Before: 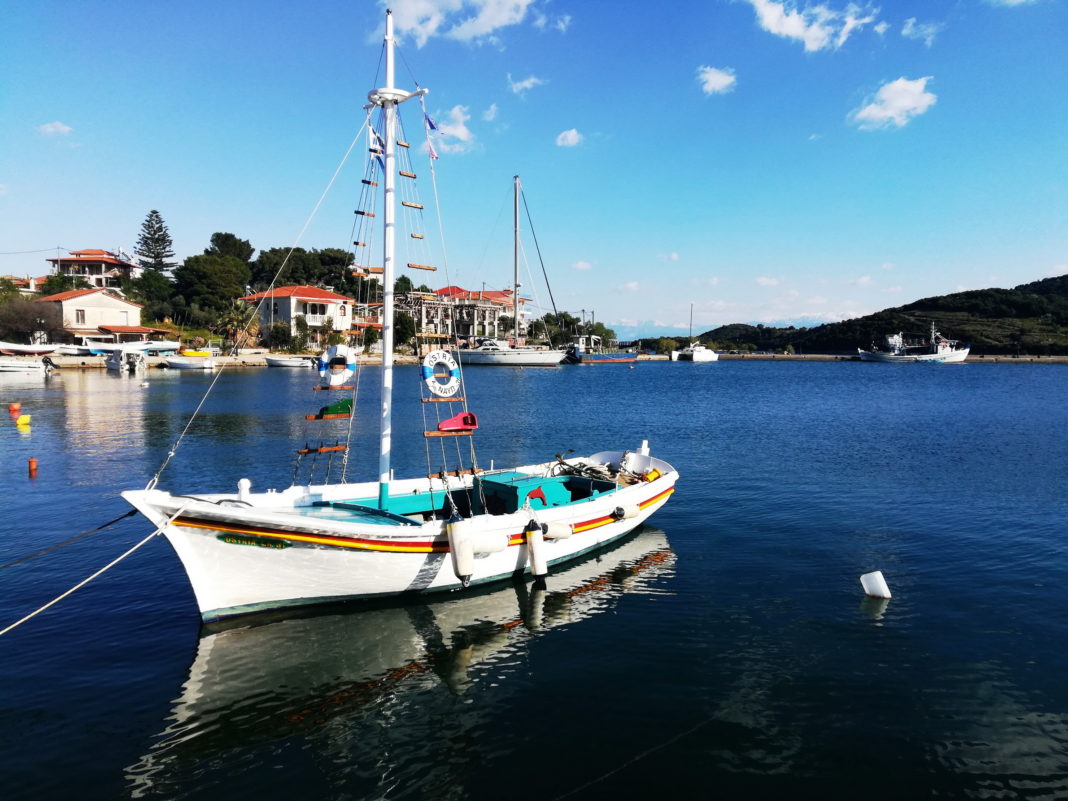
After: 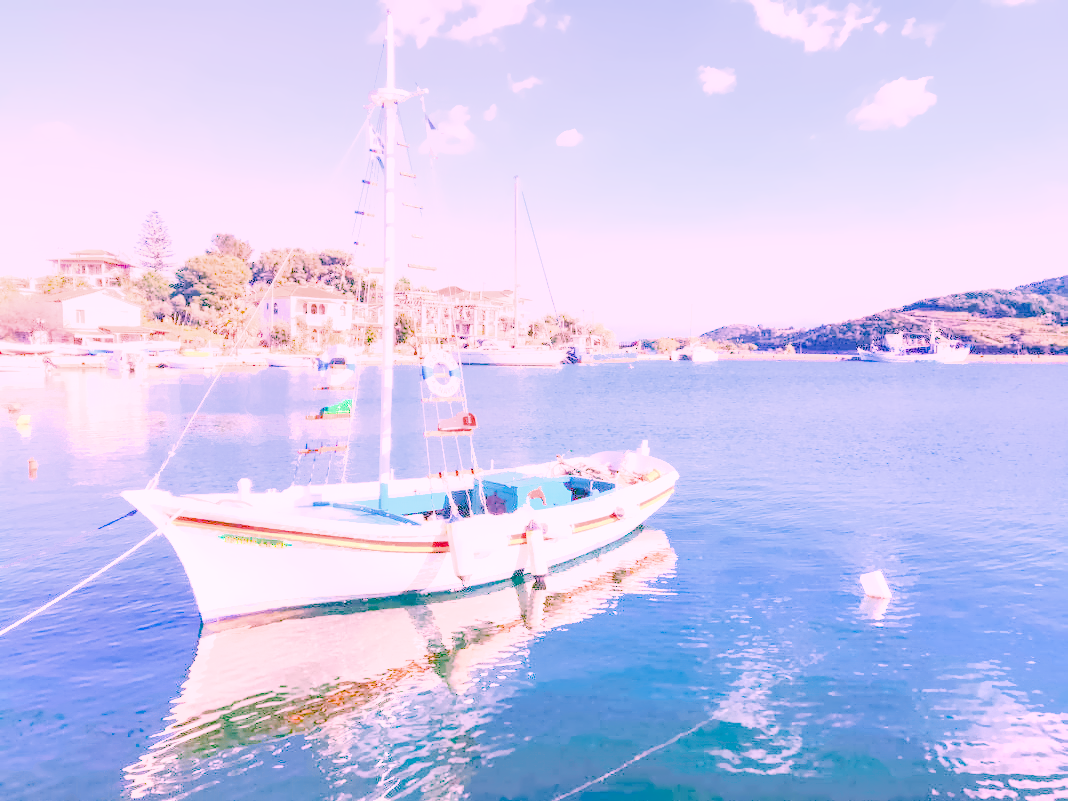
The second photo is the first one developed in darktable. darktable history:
raw chromatic aberrations: on, module defaults
color balance rgb: perceptual saturation grading › global saturation 36%, perceptual brilliance grading › global brilliance 10%, global vibrance 20%
denoise (profiled): preserve shadows 1.18, scattering 0.064, a [-1, 0, 0], b [0, 0, 0], compensate highlight preservation false
hot pixels: on, module defaults
lens correction: scale 1.01, crop 1, focal 85, aperture 3.2, distance 4.38, camera "Canon EOS RP", lens "Canon RF 85mm F2 MACRO IS STM"
raw denoise: x [[0, 0.25, 0.5, 0.75, 1] ×4]
shadows and highlights: shadows 25, highlights -25
tone equalizer "contrast tone curve: soft": -8 EV -0.417 EV, -7 EV -0.389 EV, -6 EV -0.333 EV, -5 EV -0.222 EV, -3 EV 0.222 EV, -2 EV 0.333 EV, -1 EV 0.389 EV, +0 EV 0.417 EV, edges refinement/feathering 500, mask exposure compensation -1.57 EV, preserve details no
exposure: black level correction 0.001, exposure 1.719 EV, compensate exposure bias true, compensate highlight preservation false
filmic rgb: black relative exposure -16 EV, white relative exposure 6.92 EV, hardness 4.7
haze removal: strength 0.1, compatibility mode true, adaptive false
local contrast: on, module defaults
white balance: red 2.107, blue 1.542
highlight reconstruction: method reconstruct in LCh, clipping threshold 1.25, iterations 1, diameter of reconstruction 64 px
